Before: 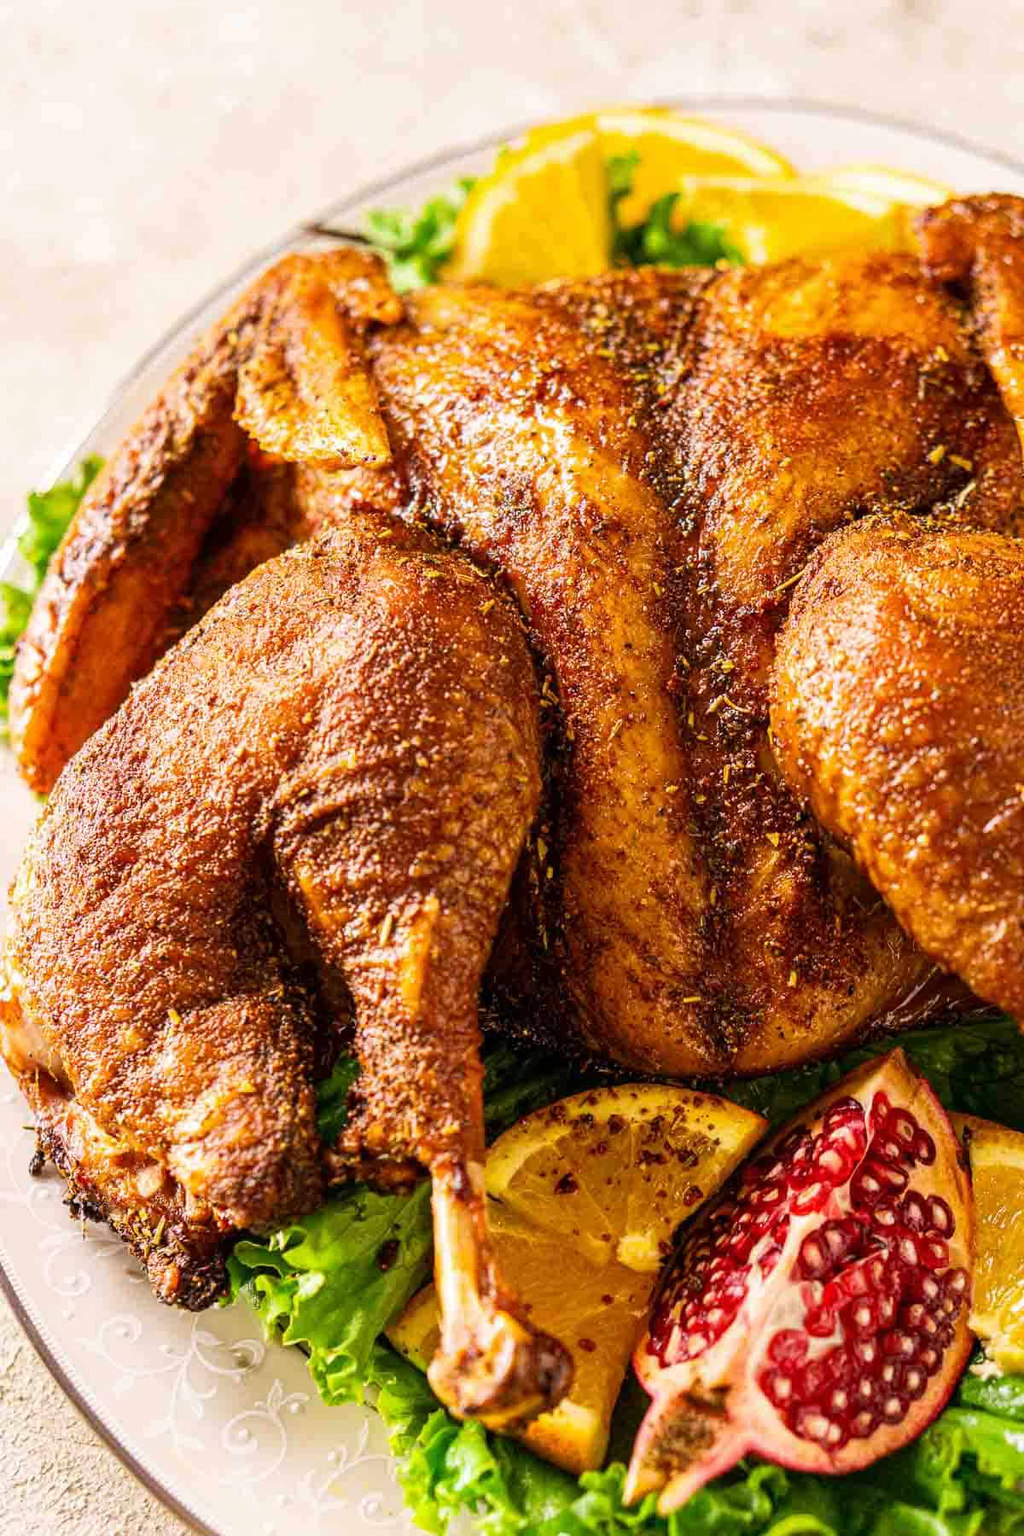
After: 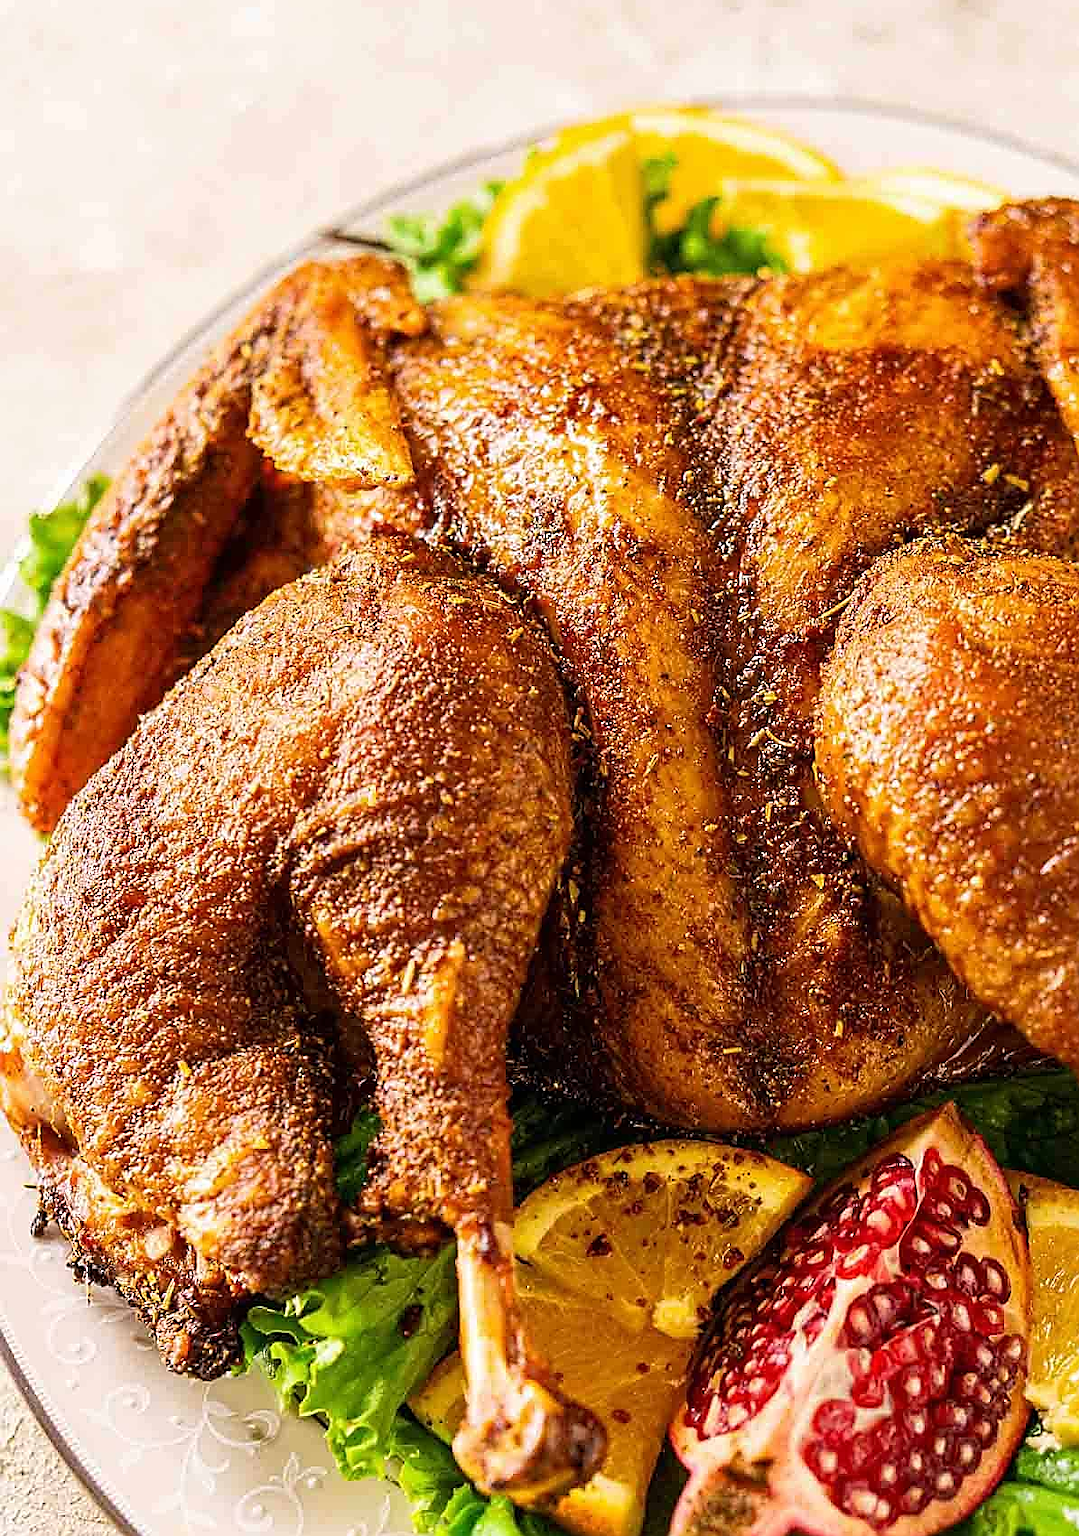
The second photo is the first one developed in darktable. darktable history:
crop: top 0.448%, right 0.264%, bottom 5.045%
sharpen: radius 1.4, amount 1.25, threshold 0.7
